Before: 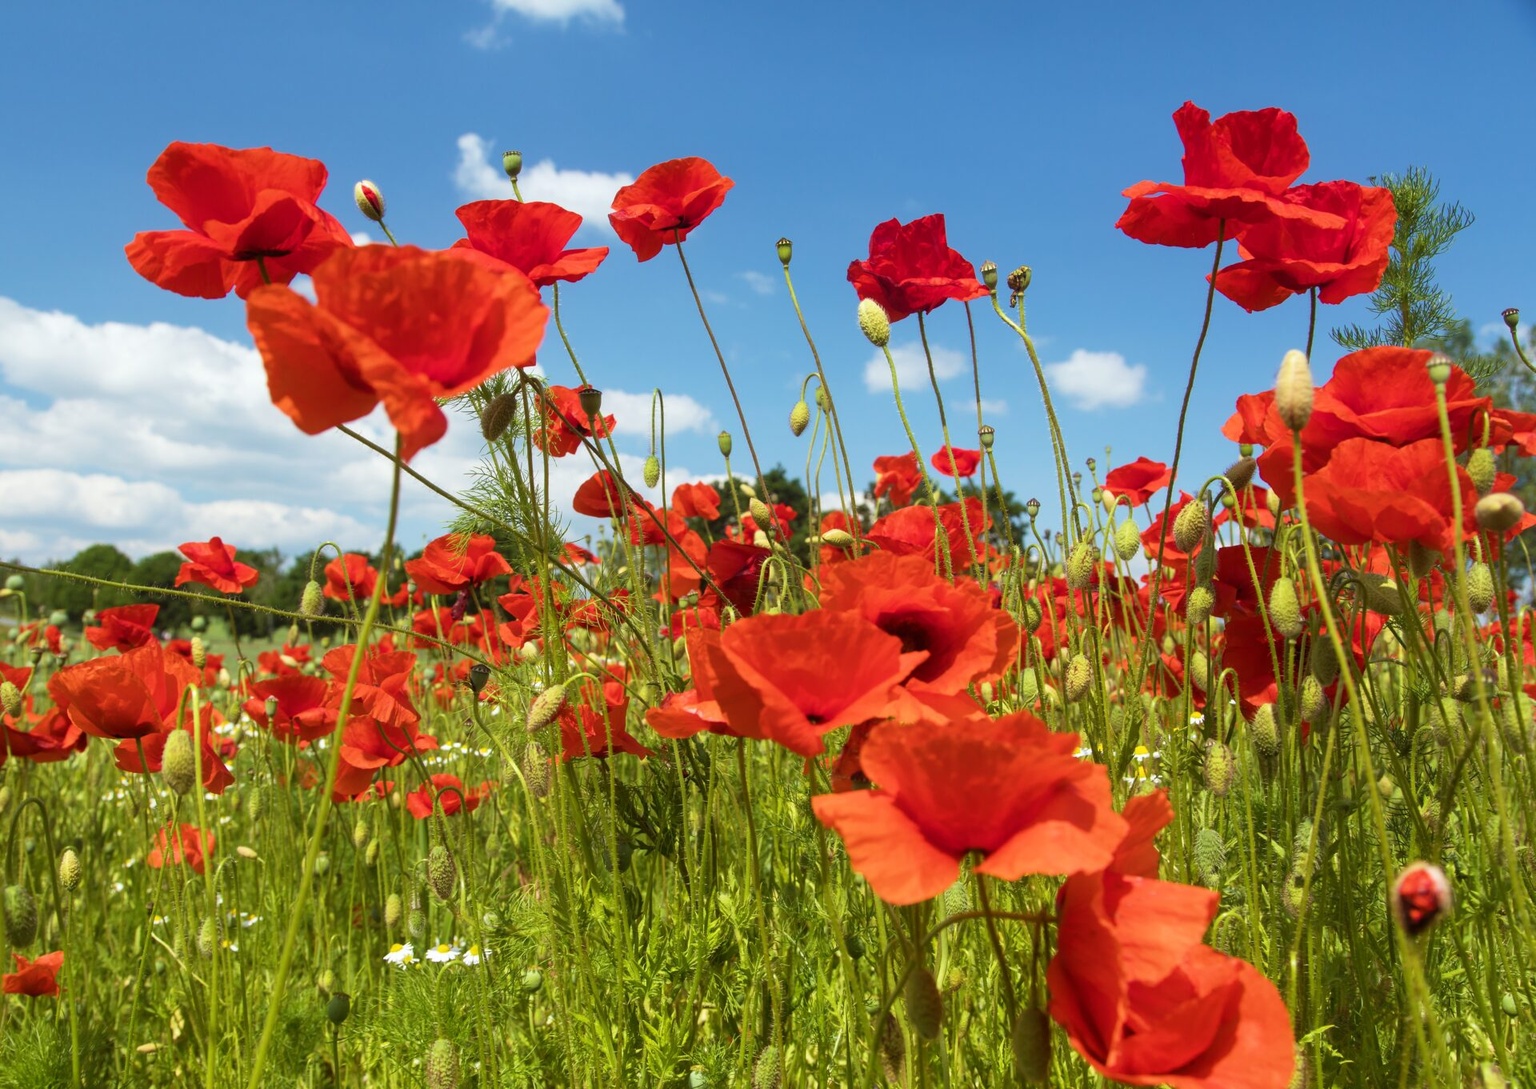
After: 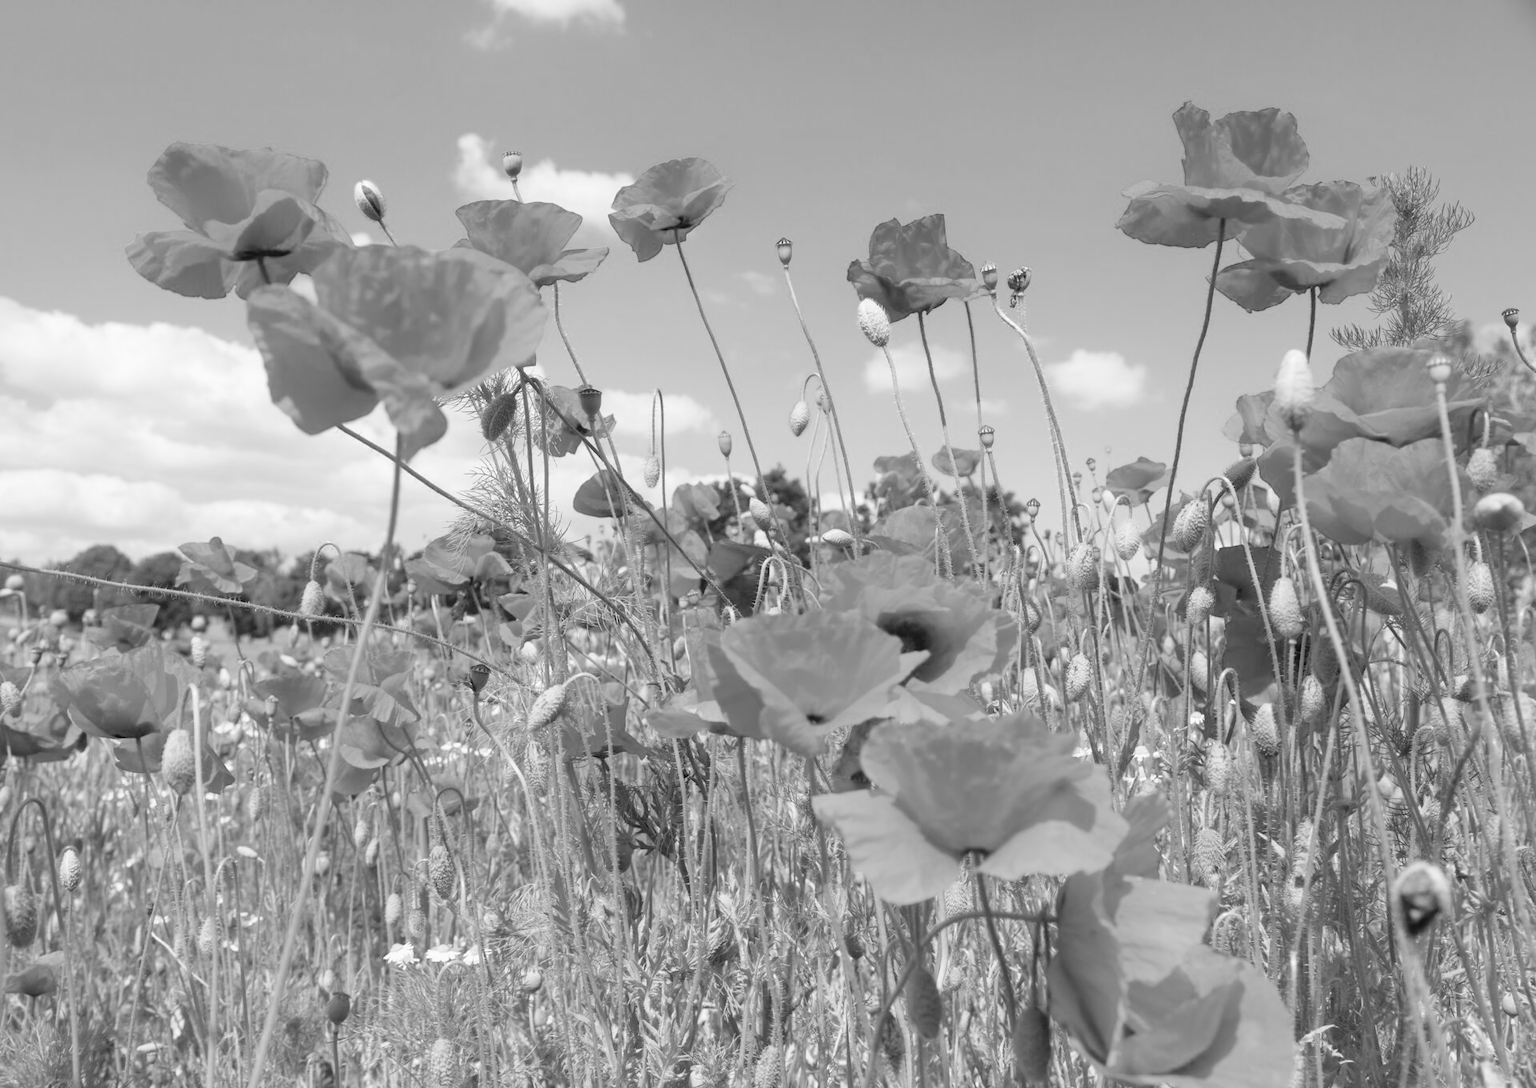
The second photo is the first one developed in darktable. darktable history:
monochrome: on, module defaults
global tonemap: drago (0.7, 100)
contrast brightness saturation: contrast 0.03, brightness -0.04
